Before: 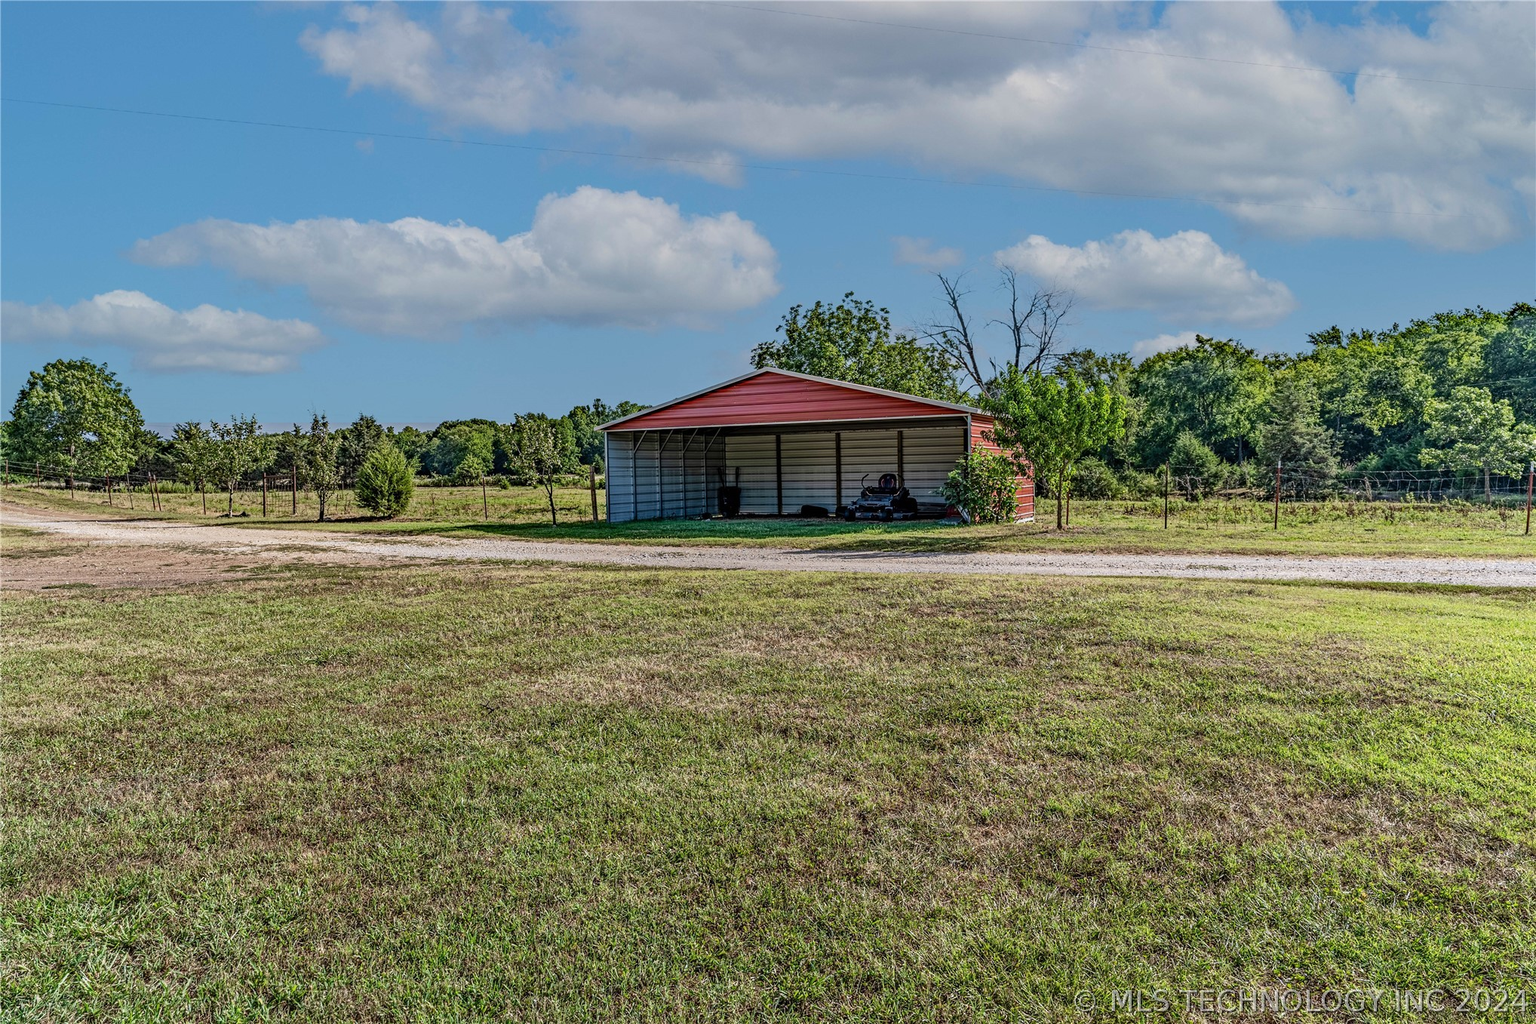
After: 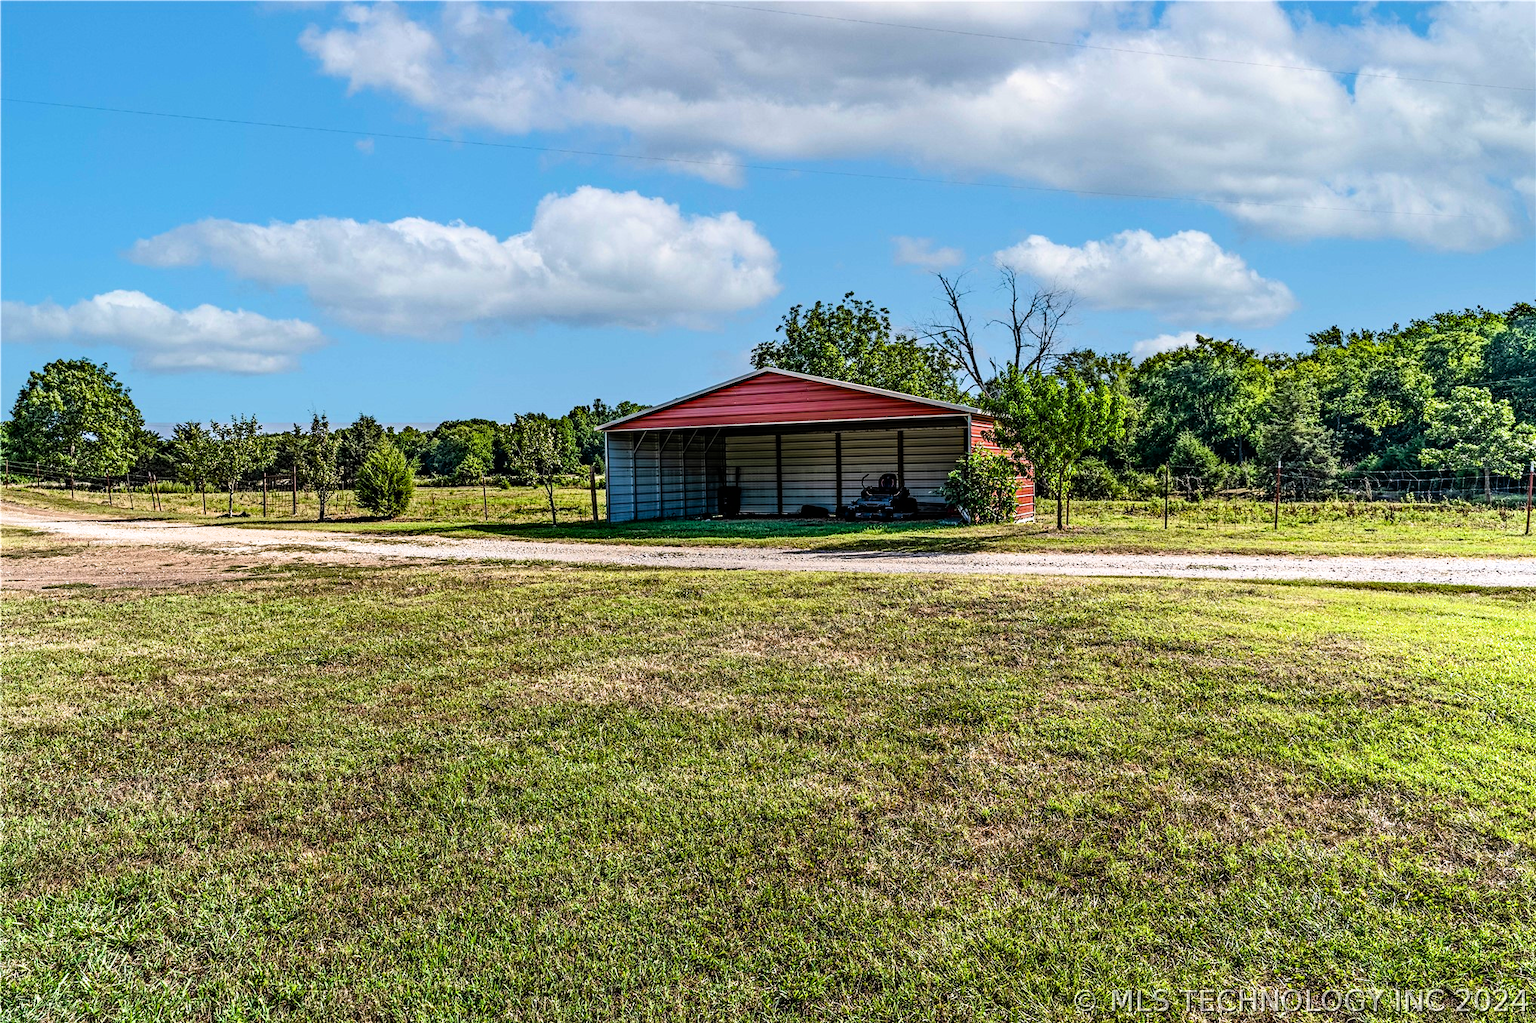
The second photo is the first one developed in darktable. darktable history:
filmic rgb: black relative exposure -7.97 EV, white relative exposure 2.19 EV, hardness 7.02
color balance rgb: shadows lift › chroma 0.949%, shadows lift › hue 113.83°, highlights gain › luminance 14.754%, perceptual saturation grading › global saturation 29.92%, global vibrance 20%
